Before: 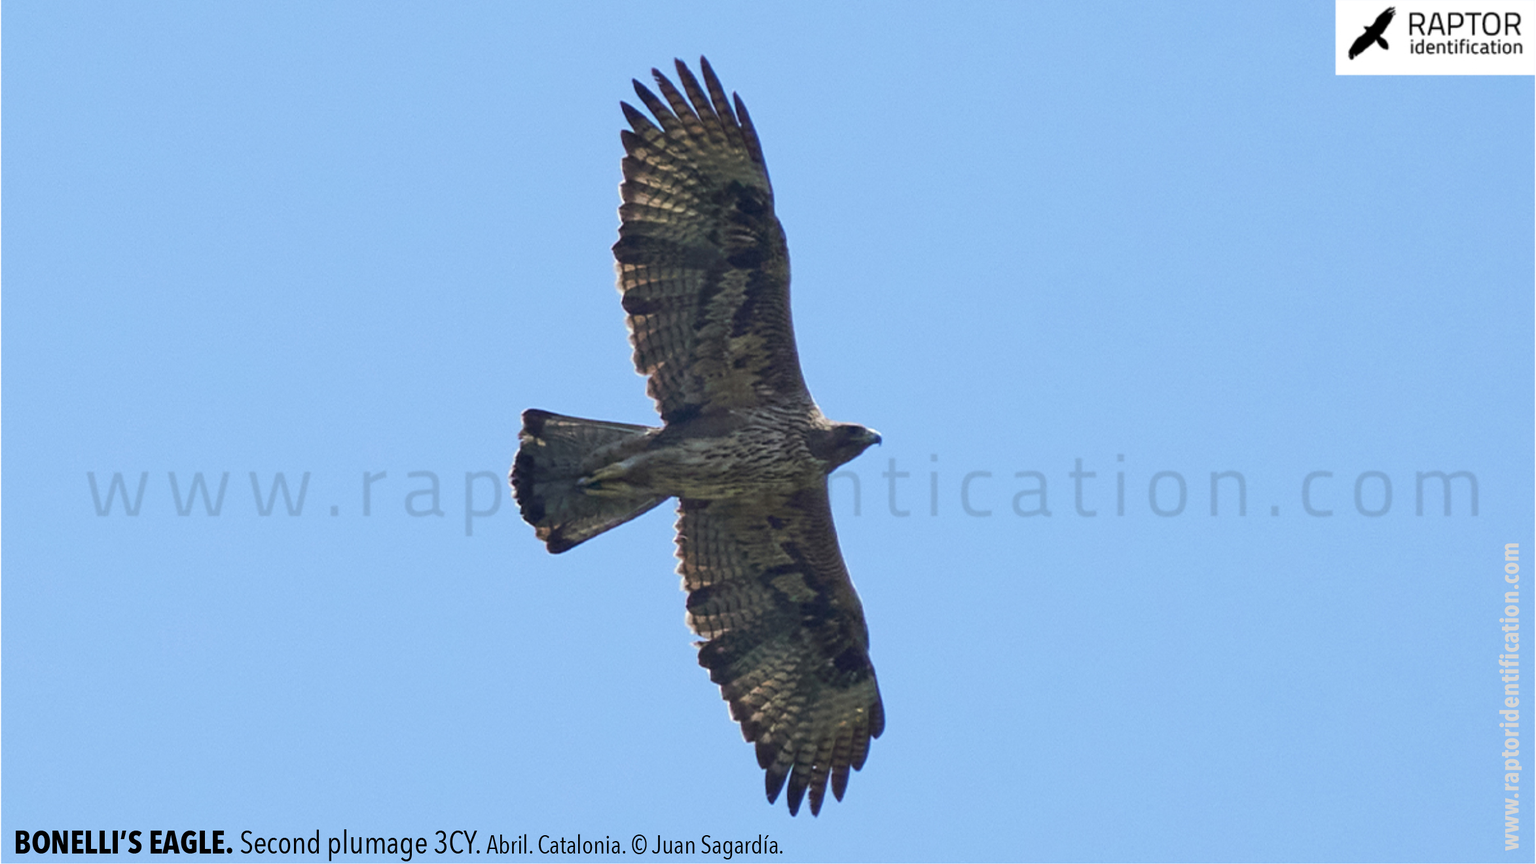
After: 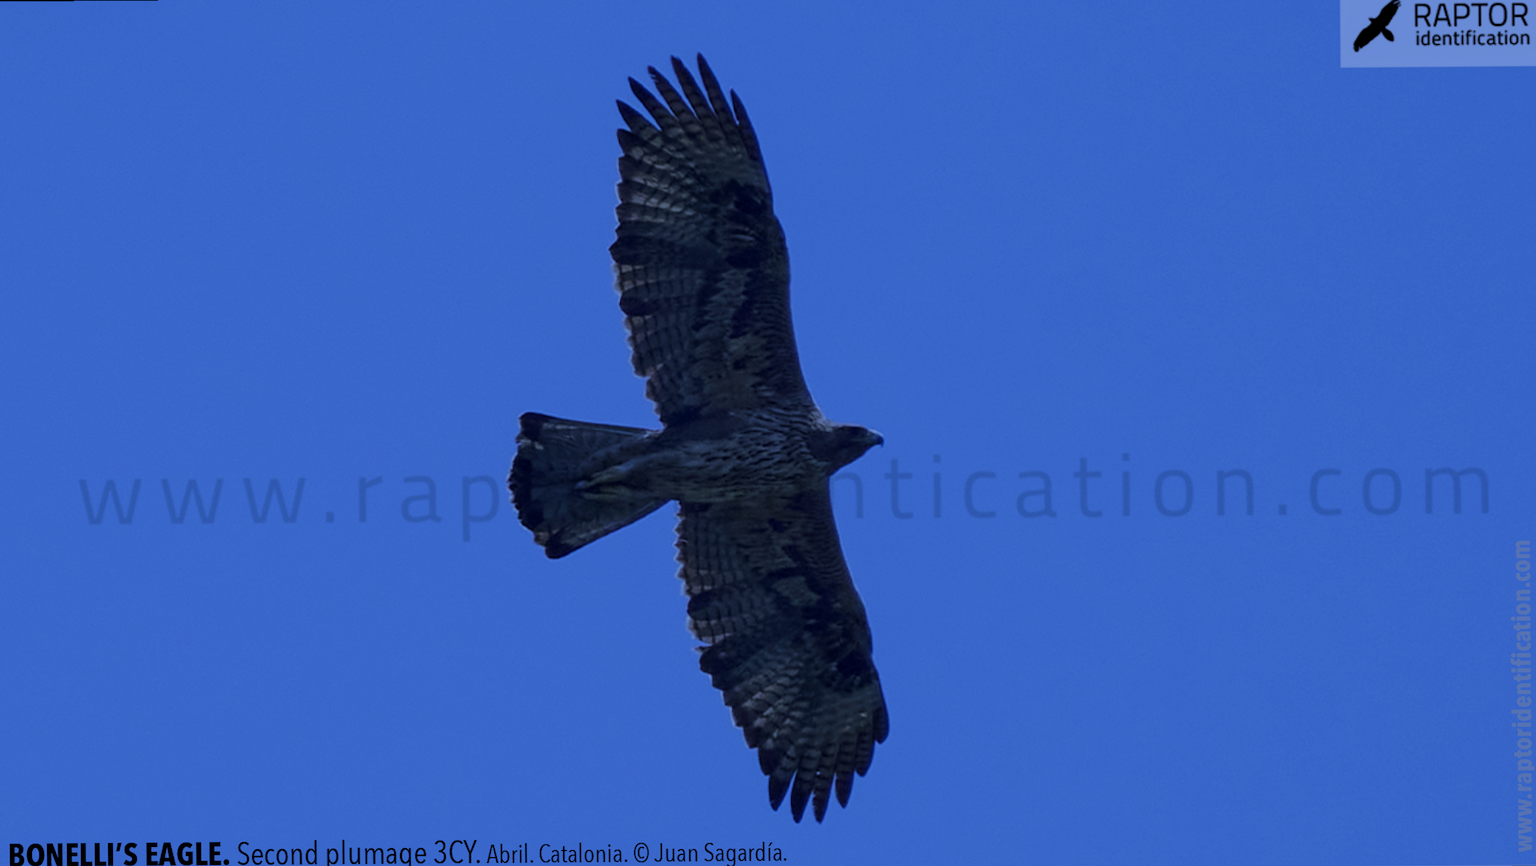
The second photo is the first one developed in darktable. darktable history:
rotate and perspective: rotation -0.45°, automatic cropping original format, crop left 0.008, crop right 0.992, crop top 0.012, crop bottom 0.988
exposure: exposure -2.002 EV, compensate highlight preservation false
local contrast: highlights 100%, shadows 100%, detail 120%, midtone range 0.2
white balance: red 0.766, blue 1.537
